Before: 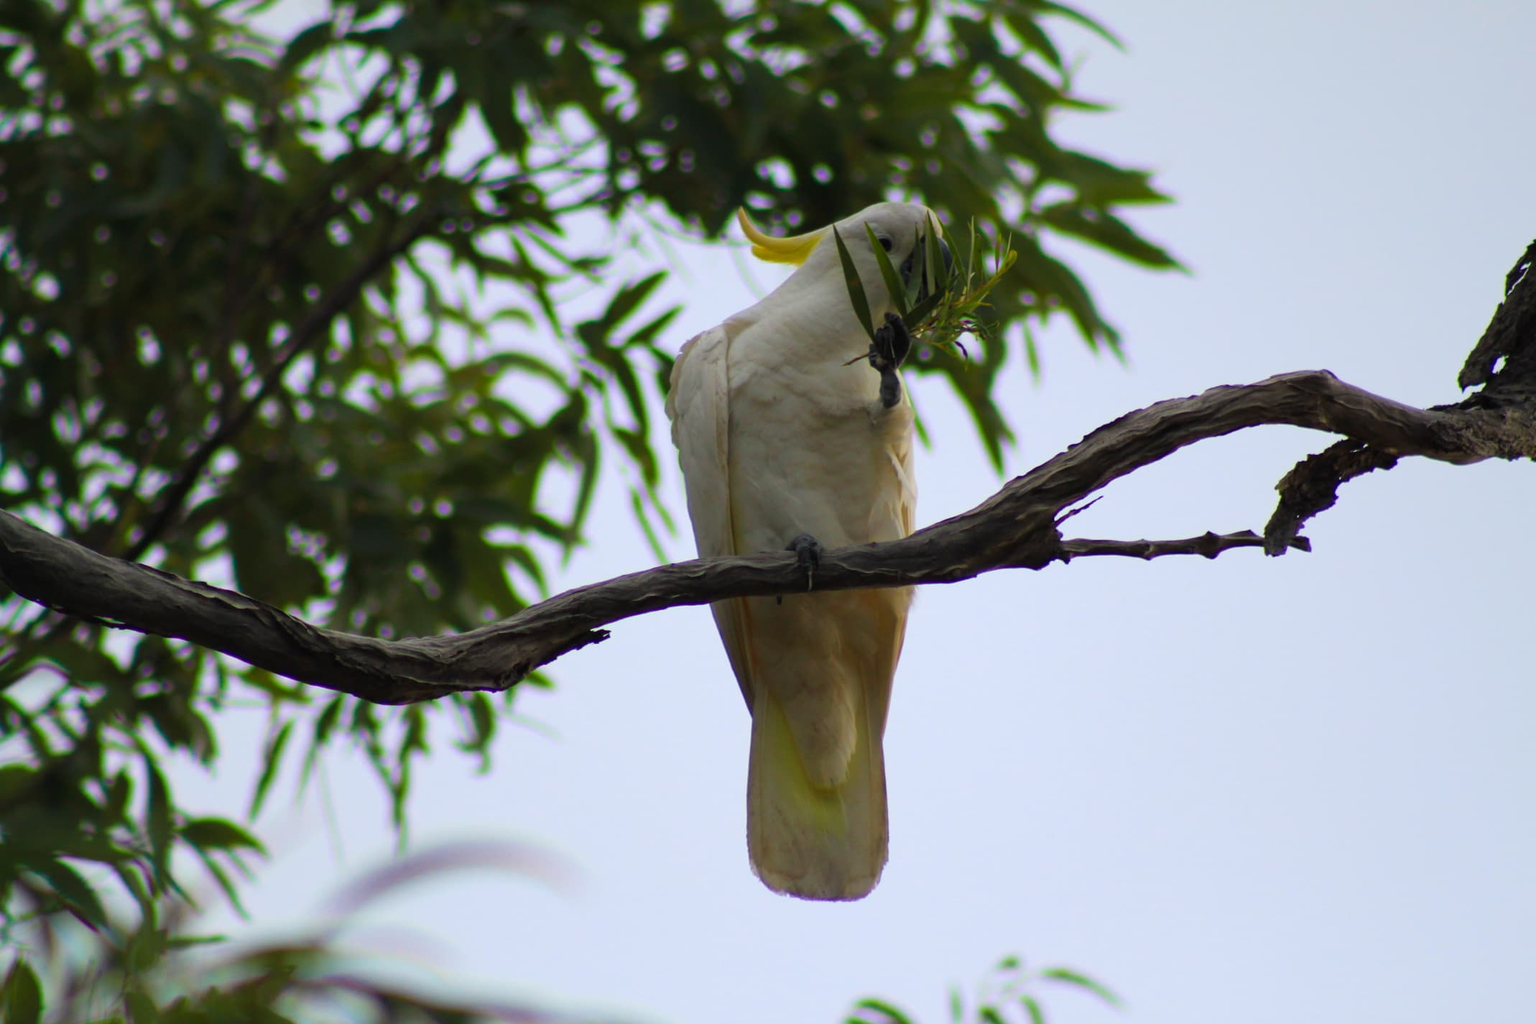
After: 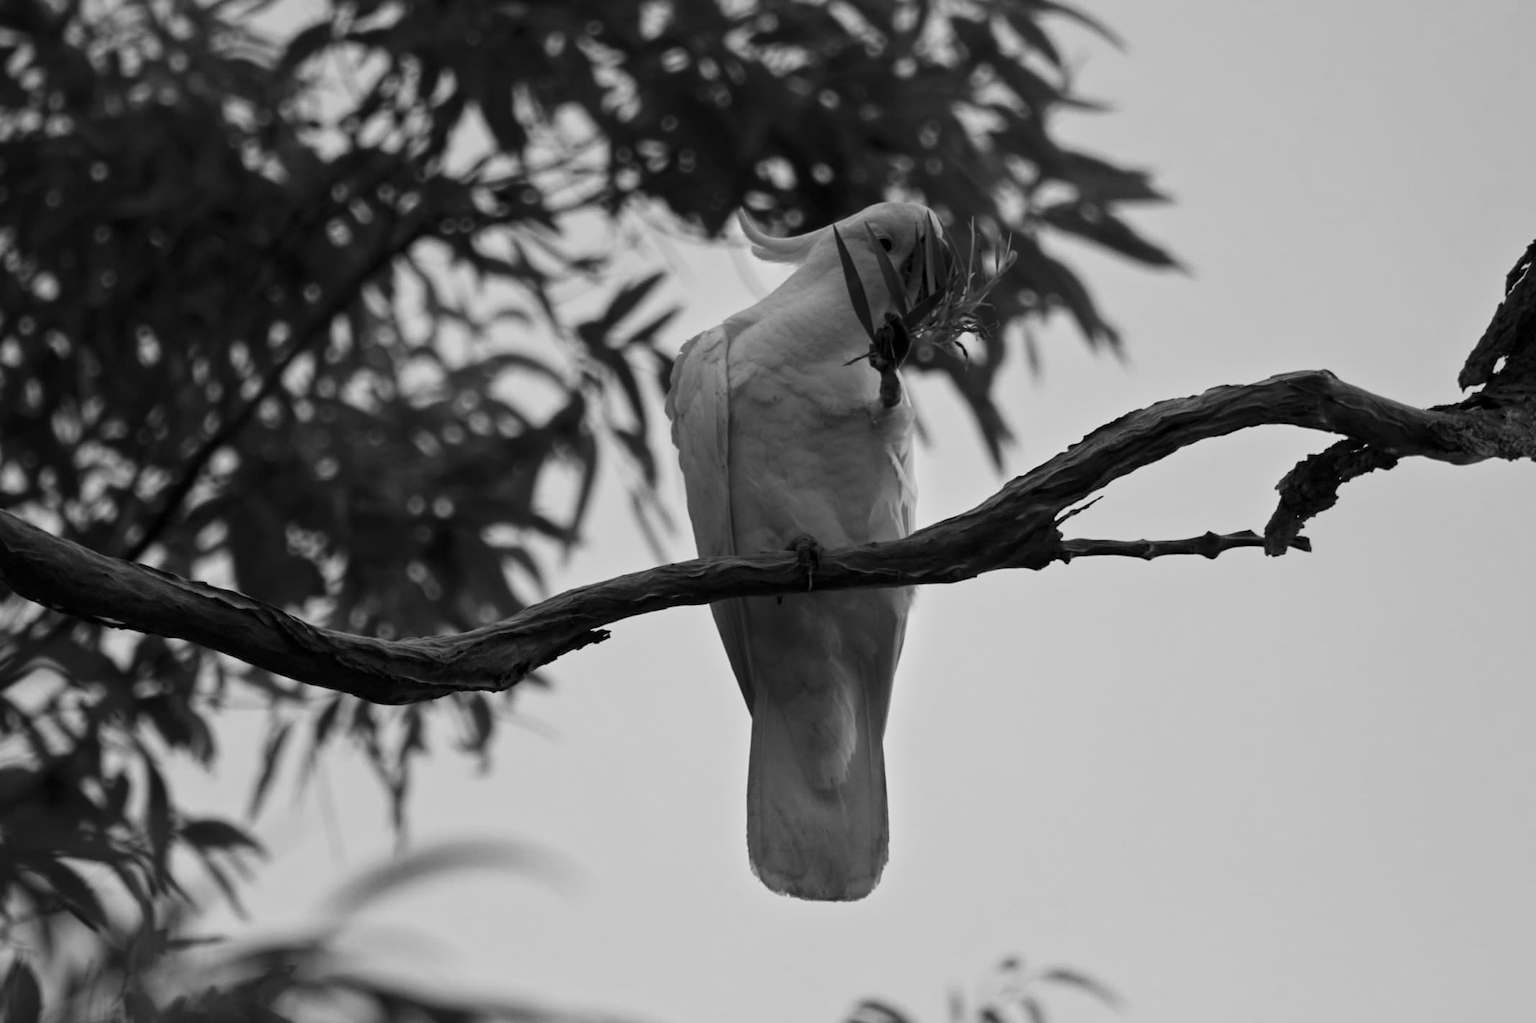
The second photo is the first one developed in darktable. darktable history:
local contrast: highlights 100%, shadows 100%, detail 120%, midtone range 0.2
monochrome: a 79.32, b 81.83, size 1.1
exposure: black level correction 0, exposure 0.7 EV, compensate exposure bias true, compensate highlight preservation false
contrast brightness saturation: contrast 0.07, brightness -0.13, saturation 0.06
